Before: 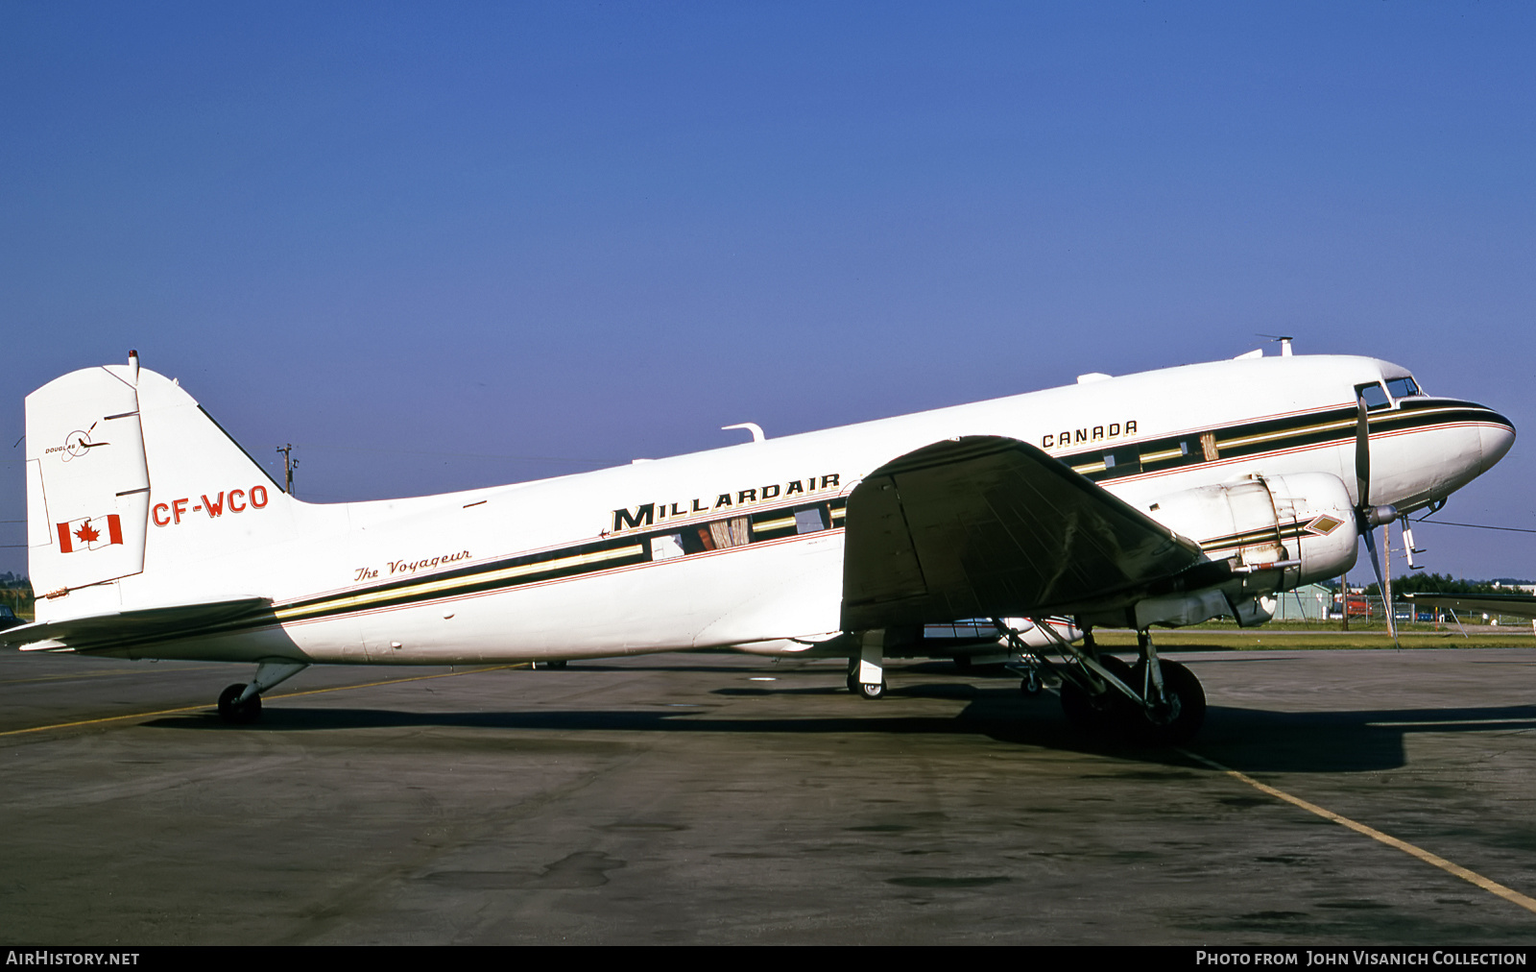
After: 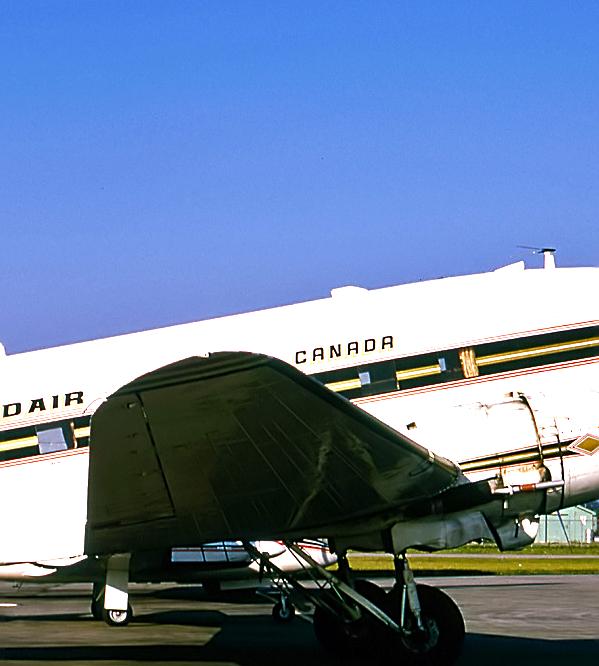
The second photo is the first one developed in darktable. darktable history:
color balance rgb: linear chroma grading › global chroma 0.576%, perceptual saturation grading › global saturation 30.229%, perceptual brilliance grading › global brilliance 20.018%
sharpen: on, module defaults
crop and rotate: left 49.475%, top 10.083%, right 13.064%, bottom 24.098%
